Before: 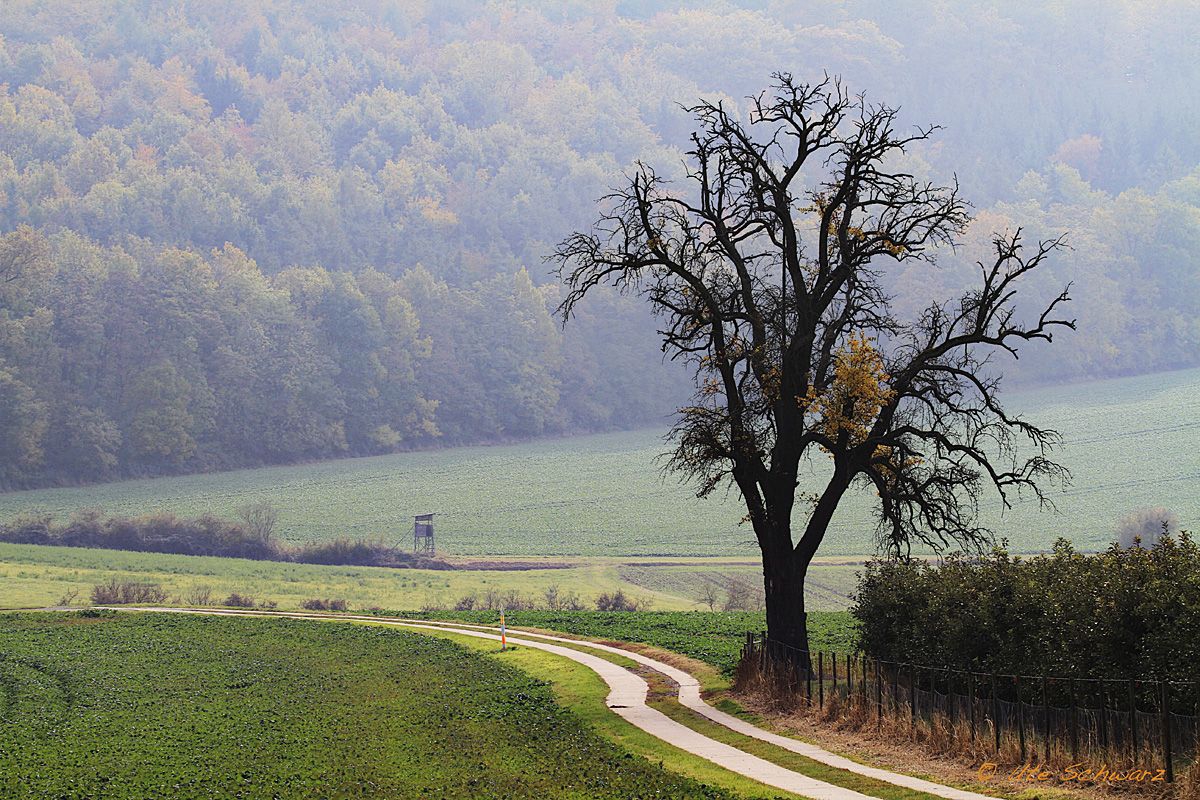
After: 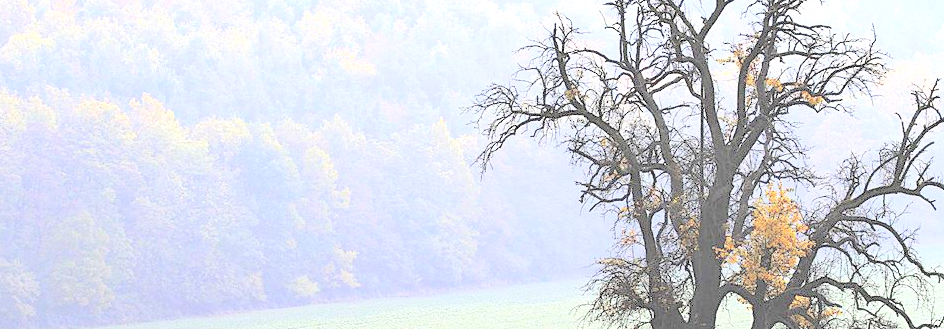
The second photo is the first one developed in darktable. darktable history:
contrast brightness saturation: brightness 0.981
crop: left 6.911%, top 18.692%, right 14.405%, bottom 40.088%
exposure: exposure 1.074 EV, compensate exposure bias true, compensate highlight preservation false
